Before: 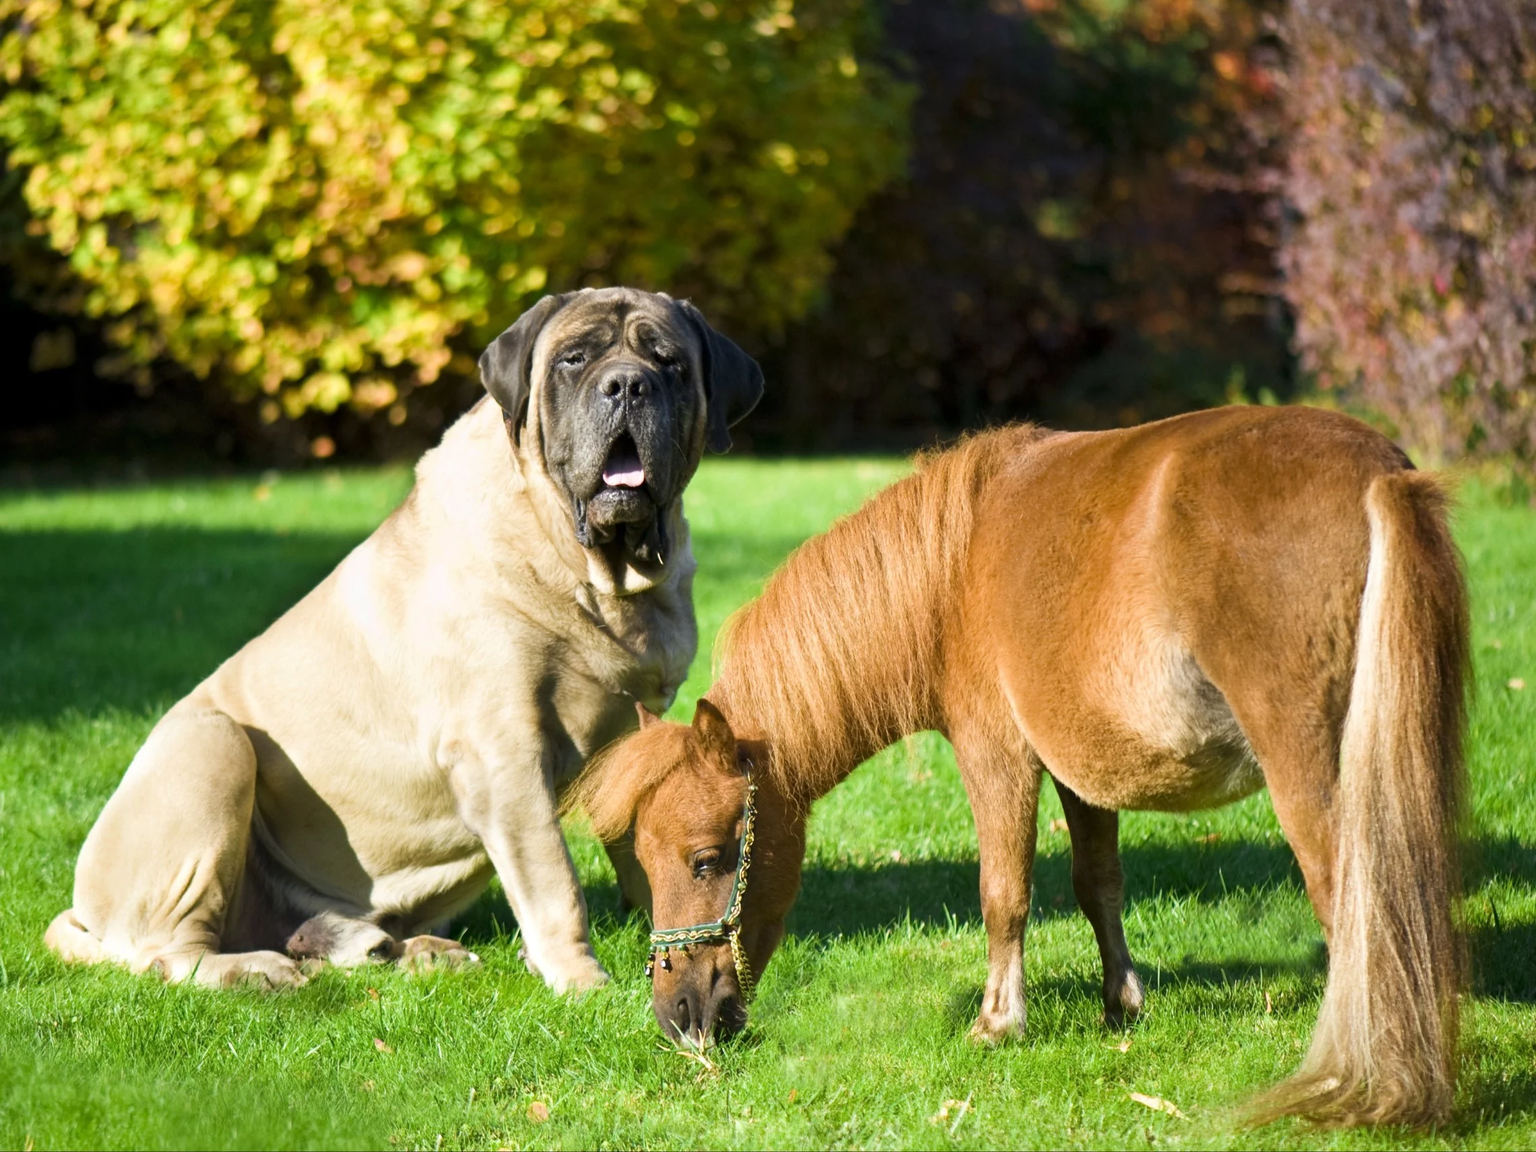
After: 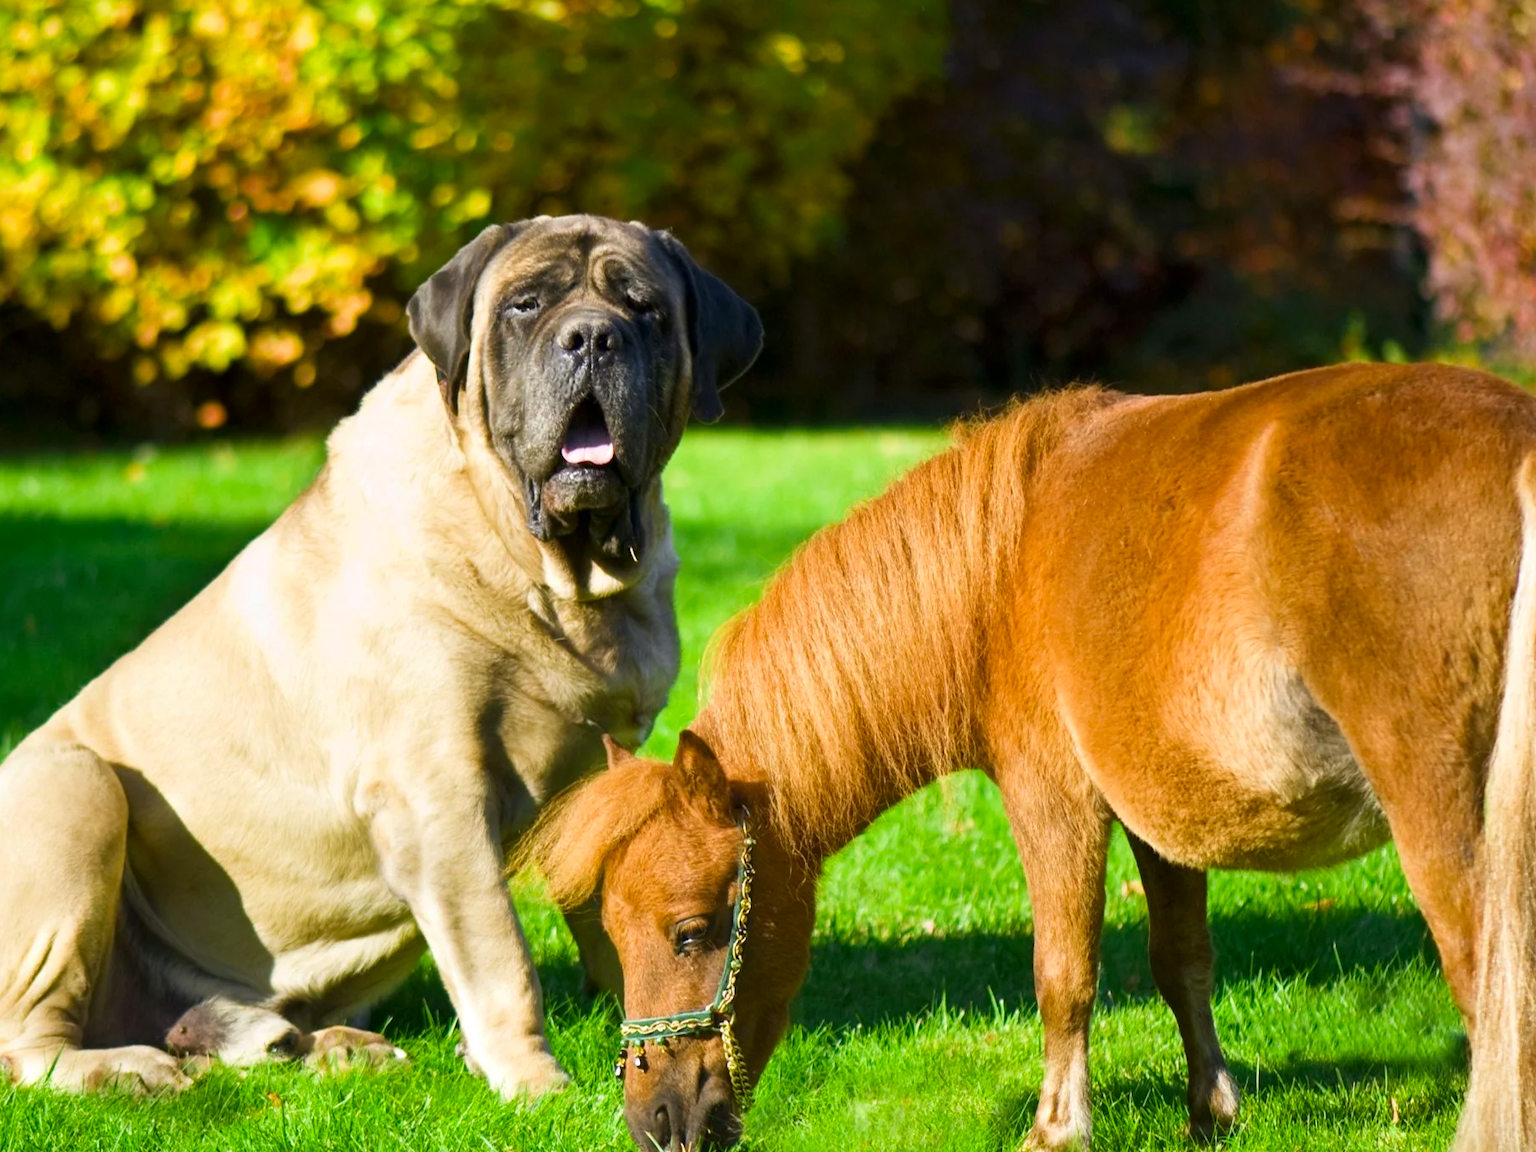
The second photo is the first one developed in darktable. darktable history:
crop and rotate: left 10.071%, top 10.071%, right 10.02%, bottom 10.02%
contrast brightness saturation: brightness -0.02, saturation 0.35
